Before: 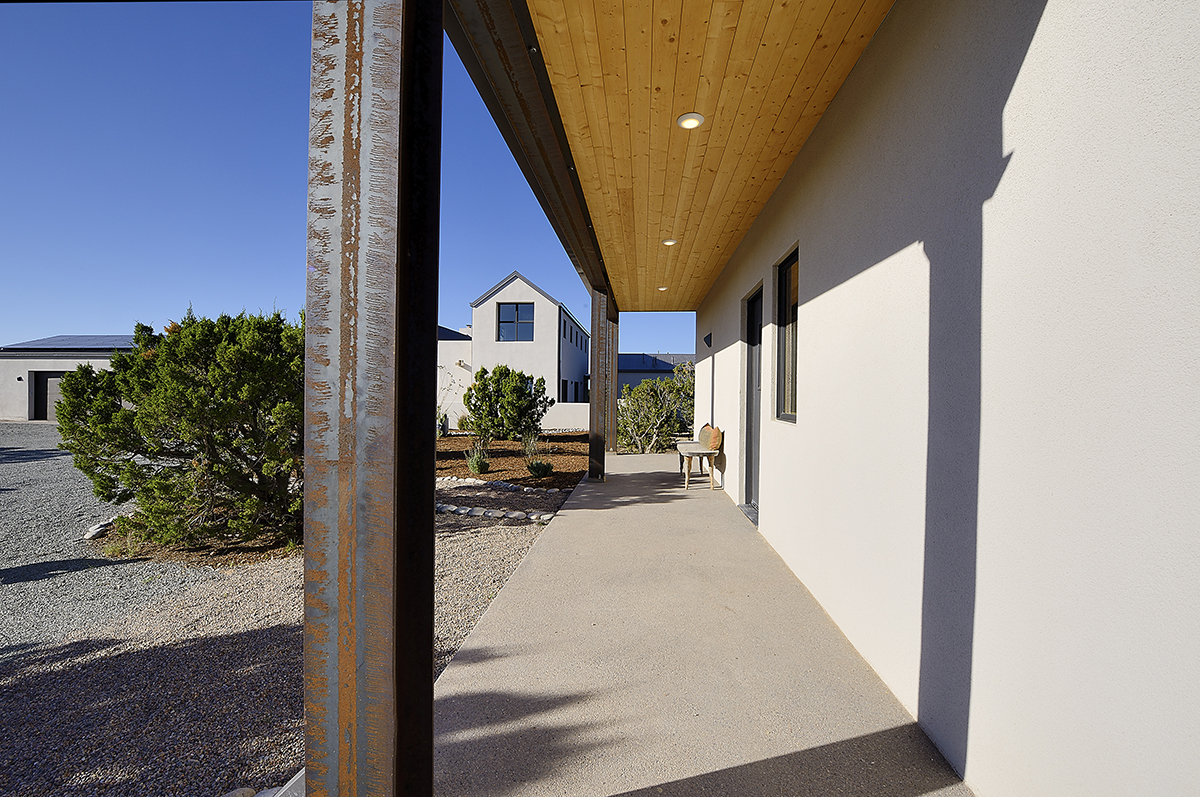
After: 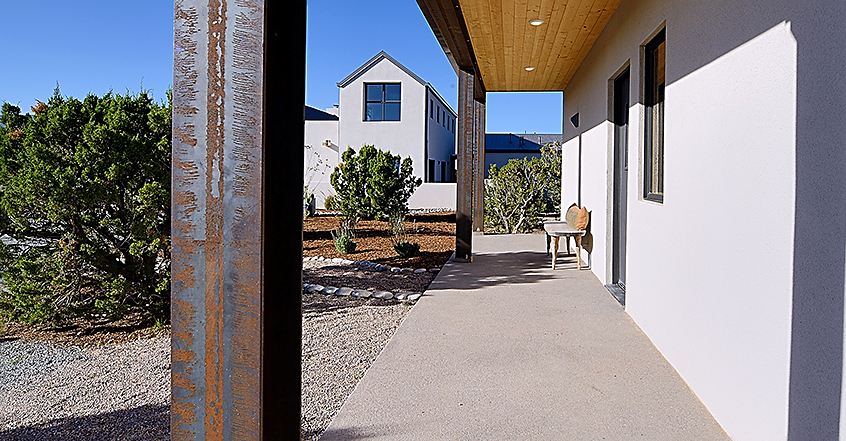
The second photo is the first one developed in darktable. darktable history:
crop: left 11.123%, top 27.61%, right 18.3%, bottom 17.034%
color calibration: illuminant as shot in camera, x 0.358, y 0.373, temperature 4628.91 K
sharpen: on, module defaults
